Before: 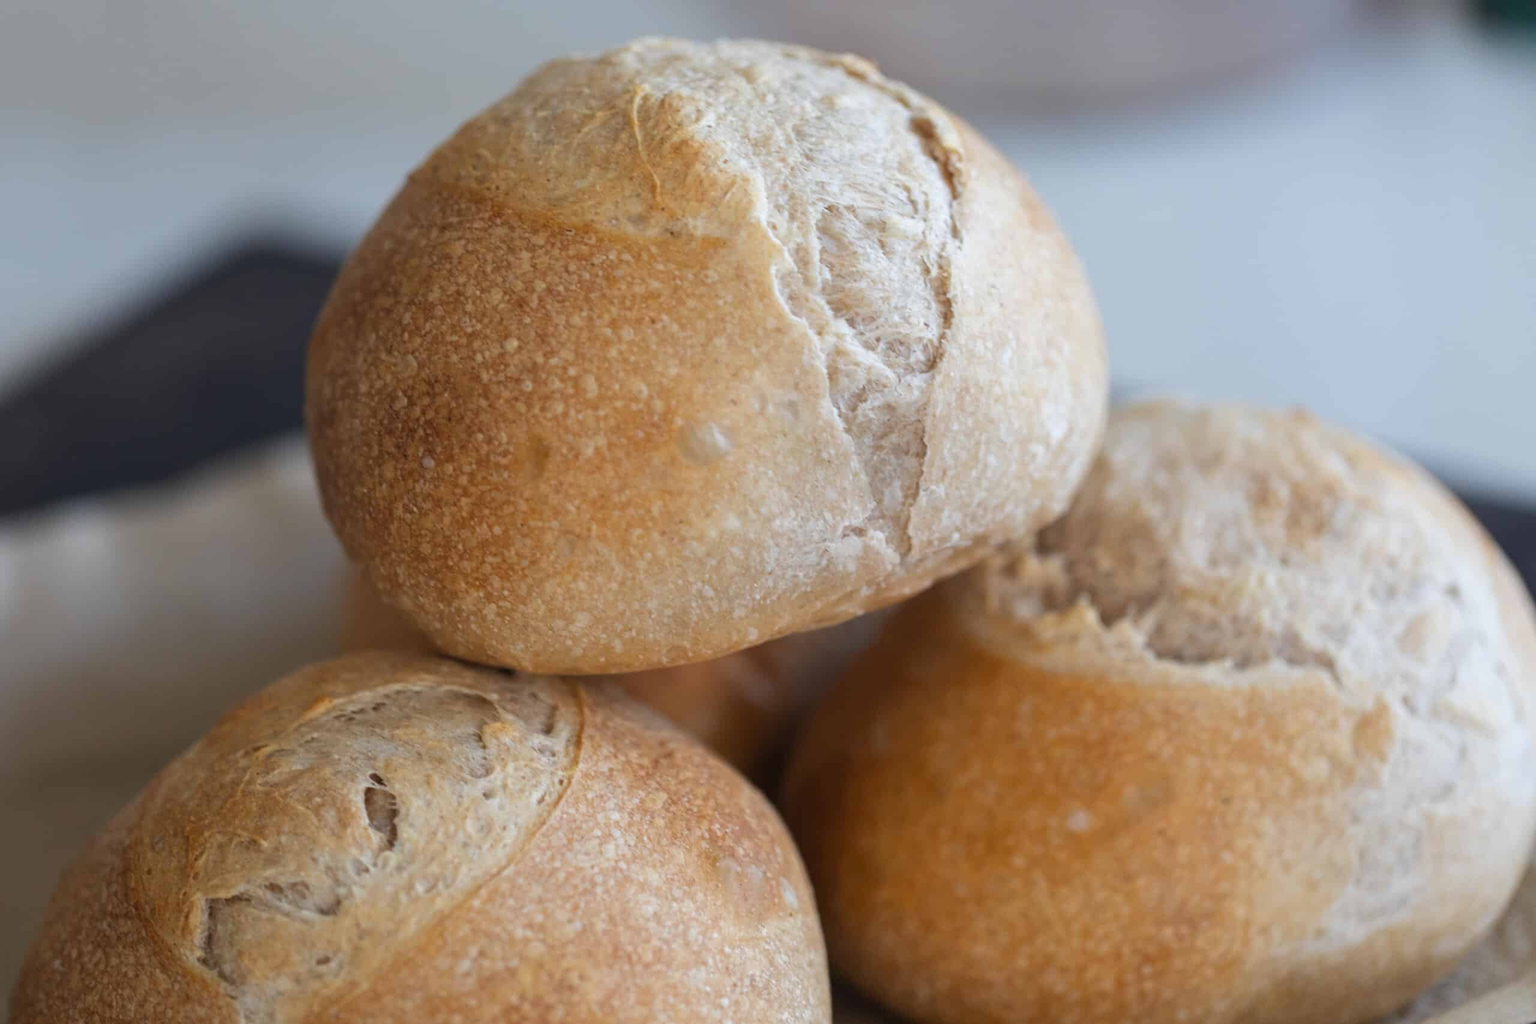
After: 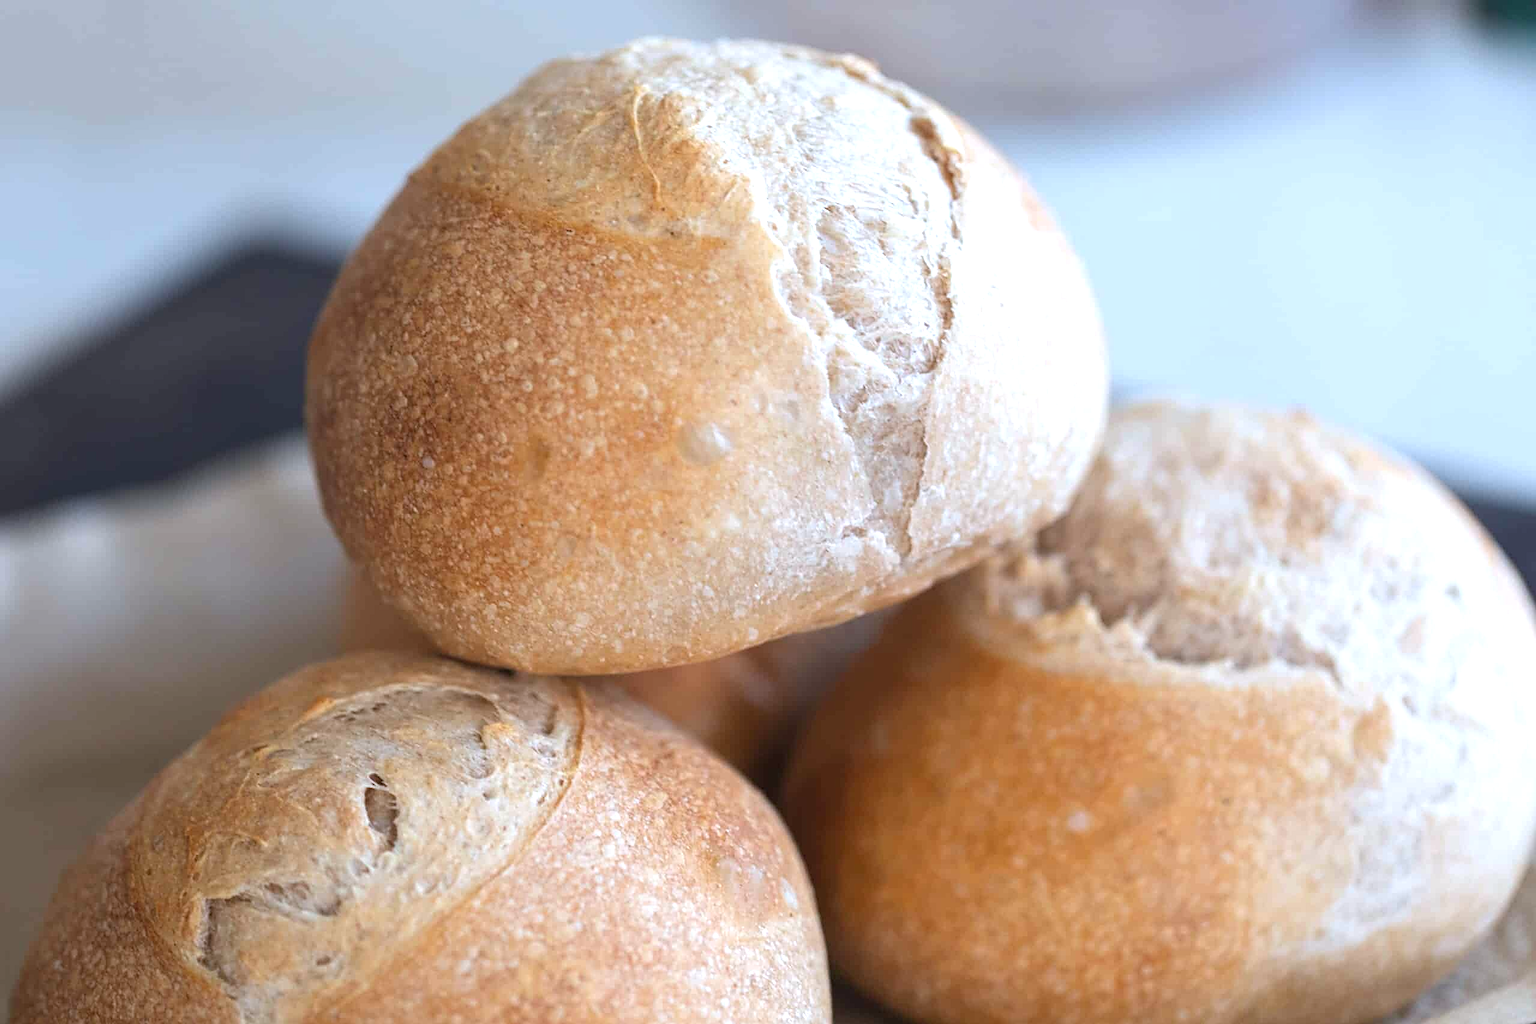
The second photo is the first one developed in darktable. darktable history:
color correction: highlights a* -0.772, highlights b* -8.92
sharpen: on, module defaults
exposure: exposure 0.657 EV, compensate highlight preservation false
